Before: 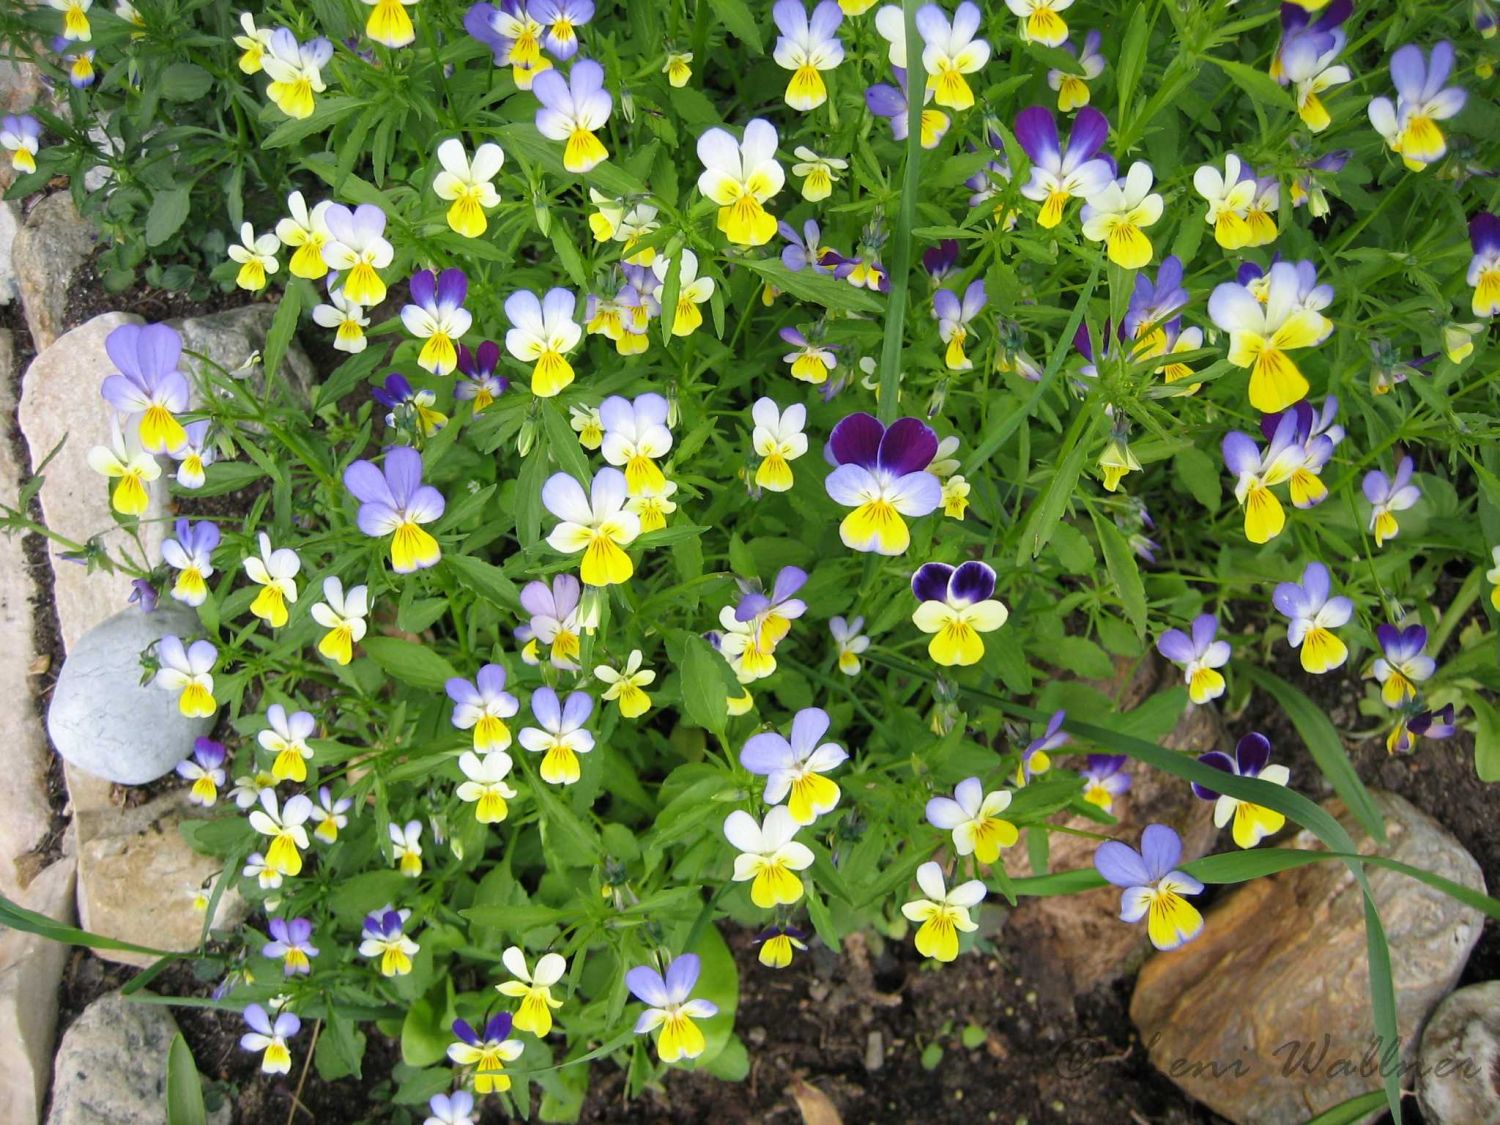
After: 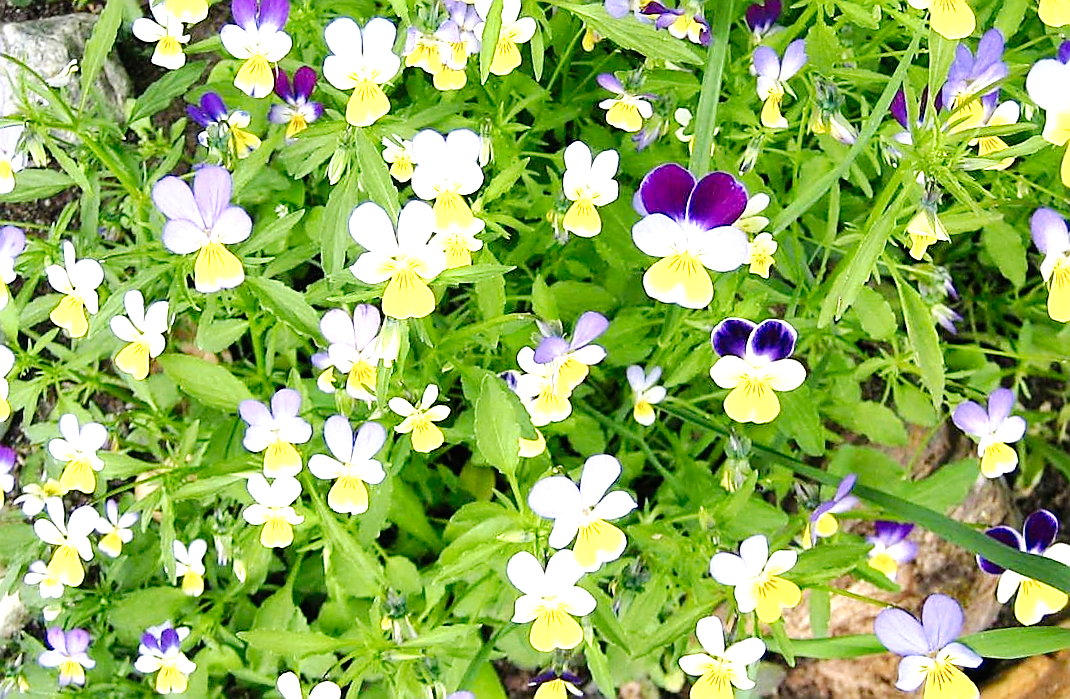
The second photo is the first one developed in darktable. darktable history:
sharpen: radius 1.363, amount 1.248, threshold 0.68
exposure: exposure 1.135 EV, compensate highlight preservation false
contrast brightness saturation: contrast -0.07, brightness -0.041, saturation -0.108
tone curve: curves: ch0 [(0, 0) (0.003, 0) (0.011, 0.002) (0.025, 0.004) (0.044, 0.007) (0.069, 0.015) (0.1, 0.025) (0.136, 0.04) (0.177, 0.09) (0.224, 0.152) (0.277, 0.239) (0.335, 0.335) (0.399, 0.43) (0.468, 0.524) (0.543, 0.621) (0.623, 0.712) (0.709, 0.792) (0.801, 0.871) (0.898, 0.951) (1, 1)], preserve colors none
crop and rotate: angle -3.97°, left 9.929%, top 20.474%, right 12.308%, bottom 11.764%
